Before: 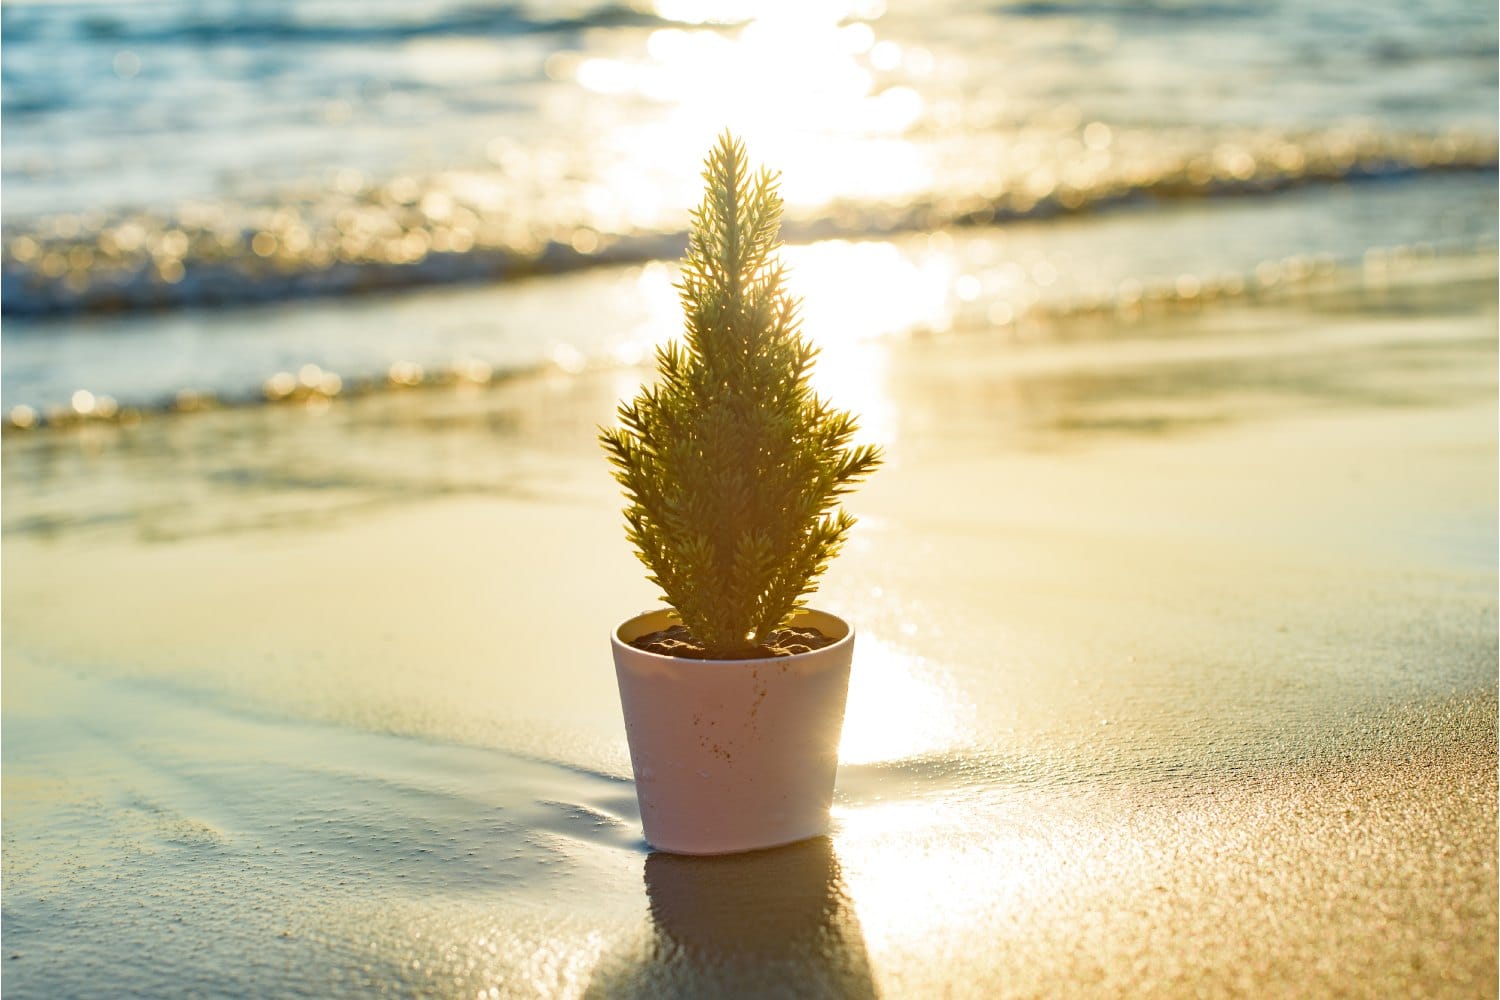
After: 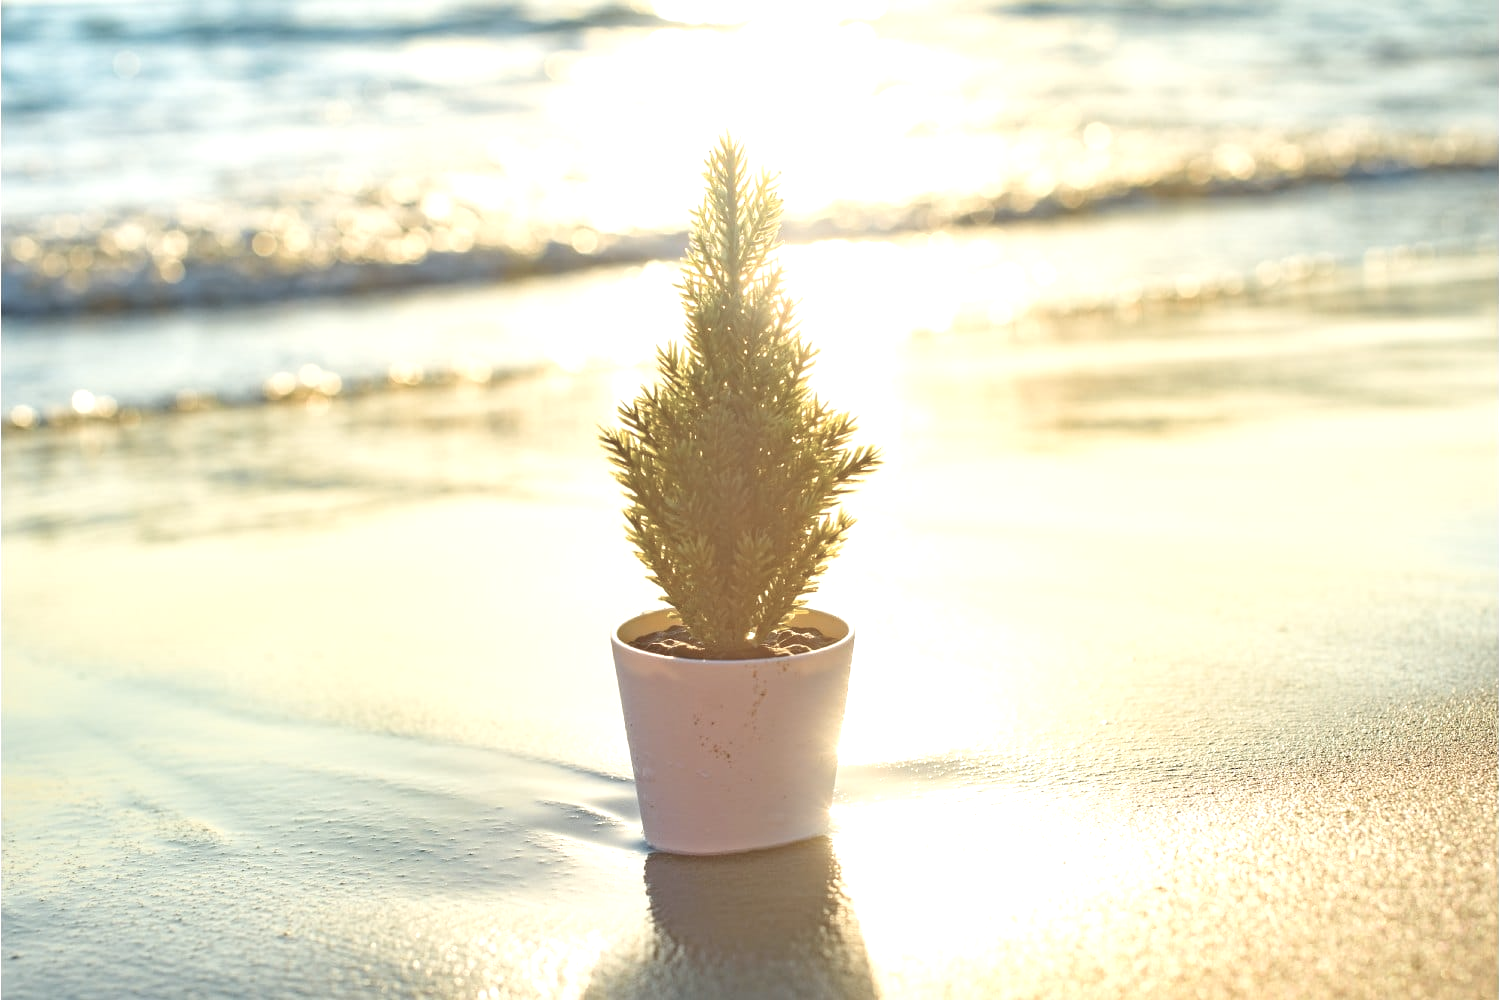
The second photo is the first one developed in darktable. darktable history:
contrast brightness saturation: contrast -0.26, saturation -0.43
exposure: exposure 1.2 EV, compensate highlight preservation false
